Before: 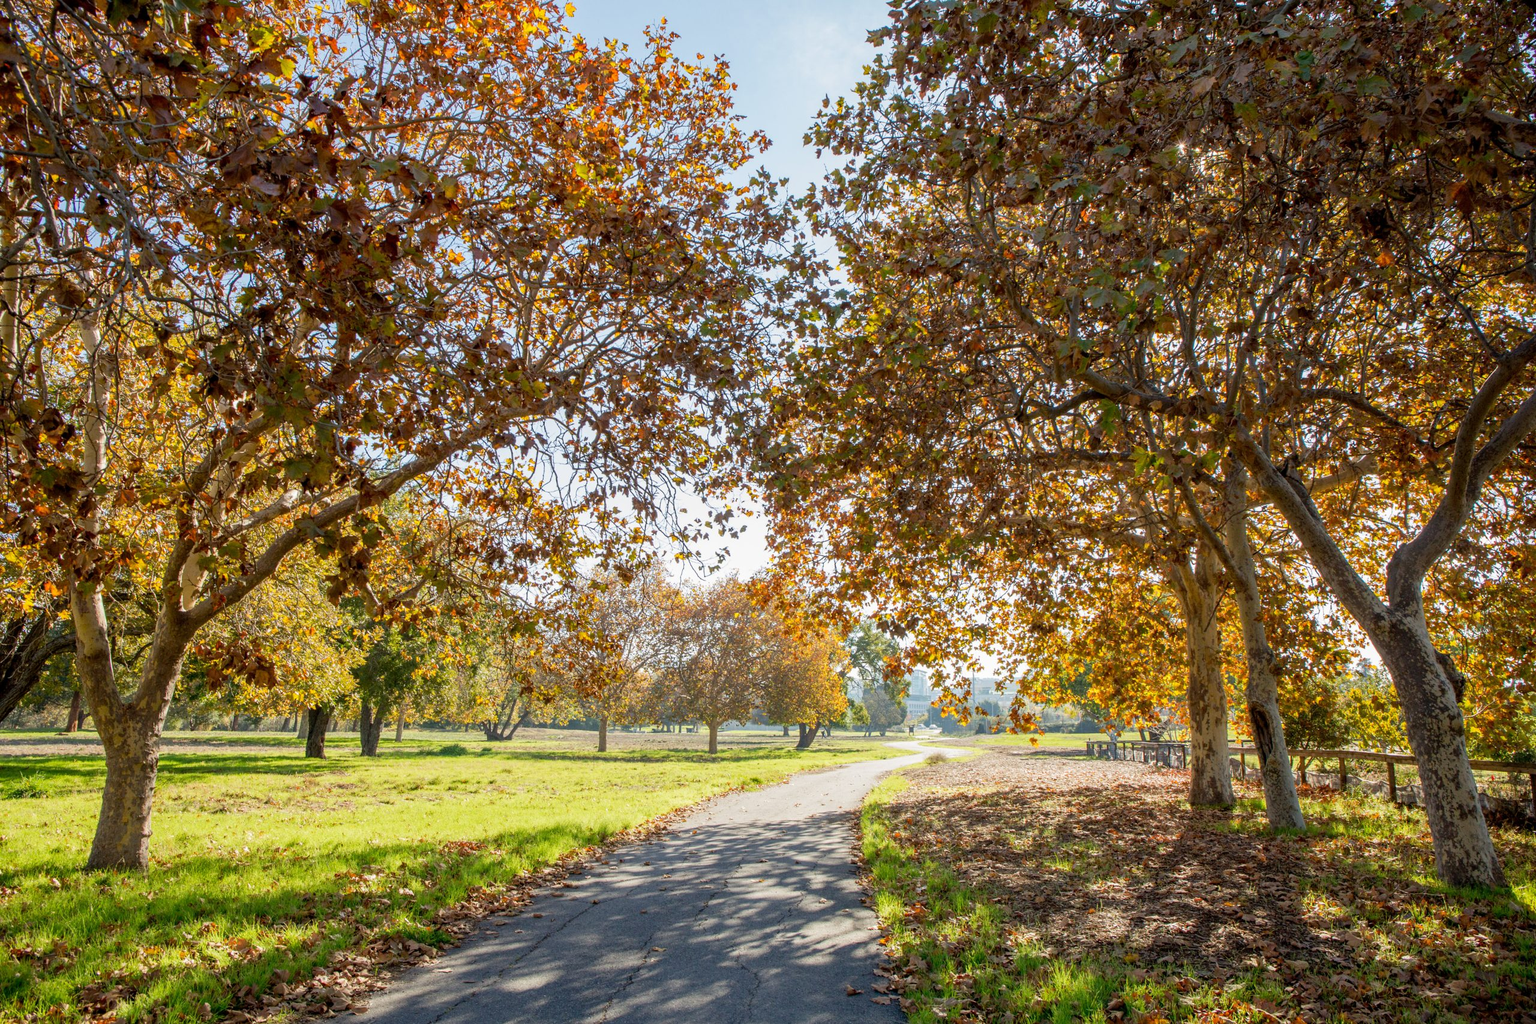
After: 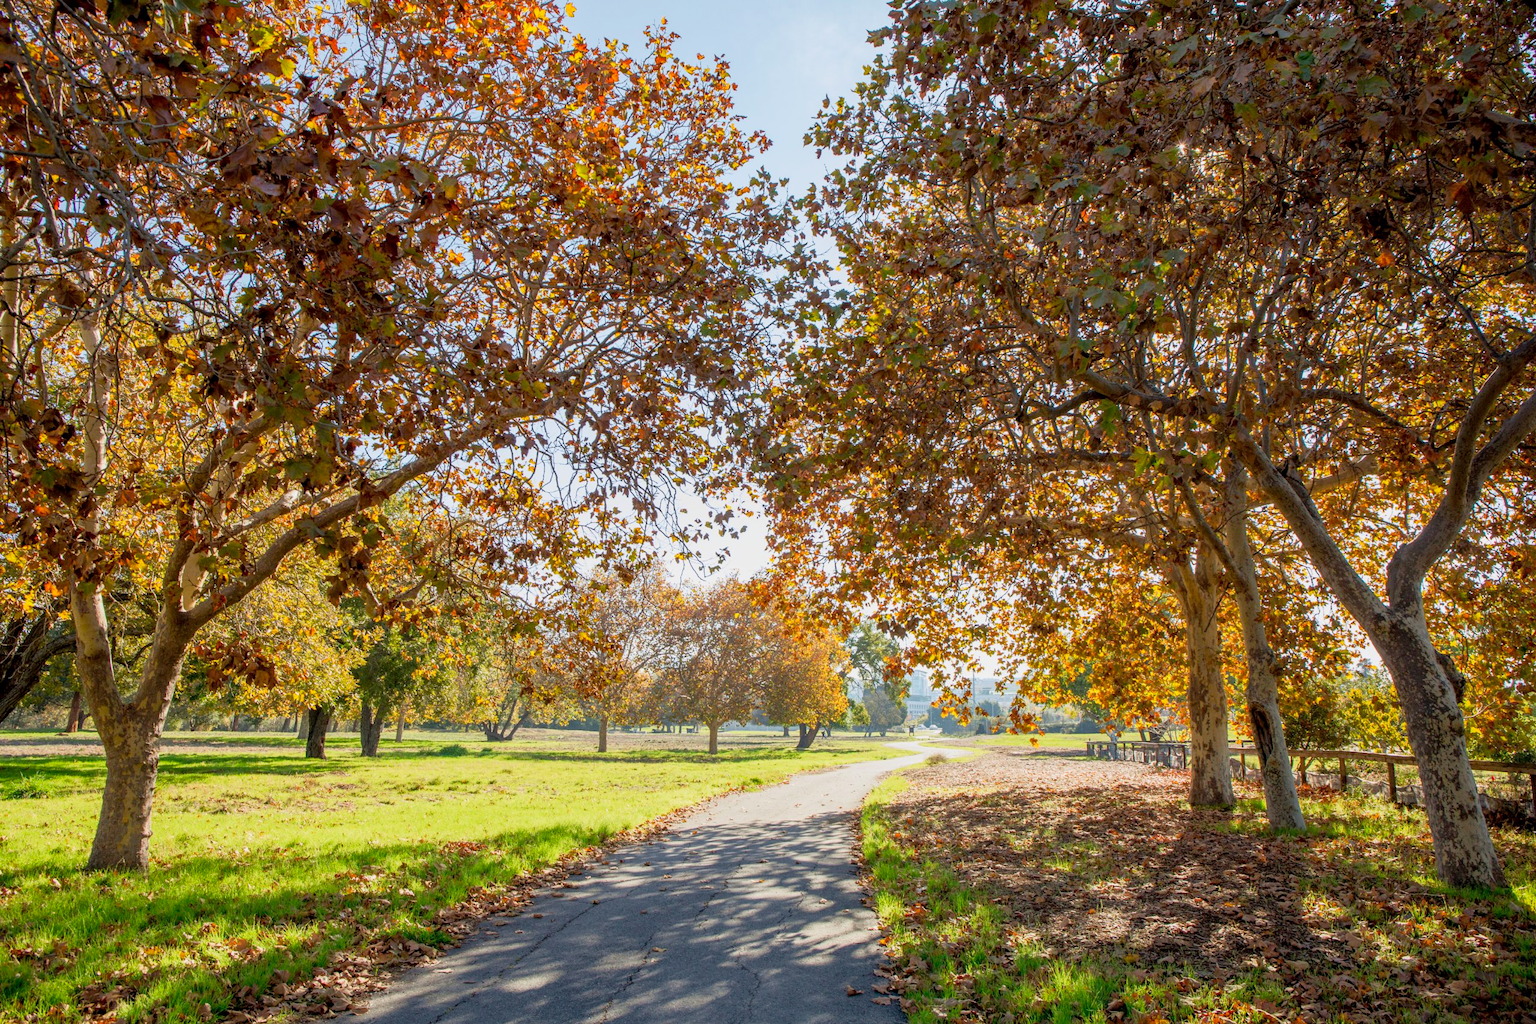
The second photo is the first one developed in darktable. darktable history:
tone curve: curves: ch0 [(0.013, 0) (0.061, 0.059) (0.239, 0.256) (0.502, 0.501) (0.683, 0.676) (0.761, 0.773) (0.858, 0.858) (0.987, 0.945)]; ch1 [(0, 0) (0.172, 0.123) (0.304, 0.267) (0.414, 0.395) (0.472, 0.473) (0.502, 0.502) (0.521, 0.528) (0.583, 0.595) (0.654, 0.673) (0.728, 0.761) (1, 1)]; ch2 [(0, 0) (0.411, 0.424) (0.485, 0.476) (0.502, 0.501) (0.553, 0.557) (0.57, 0.576) (1, 1)], color space Lab, independent channels, preserve colors none
